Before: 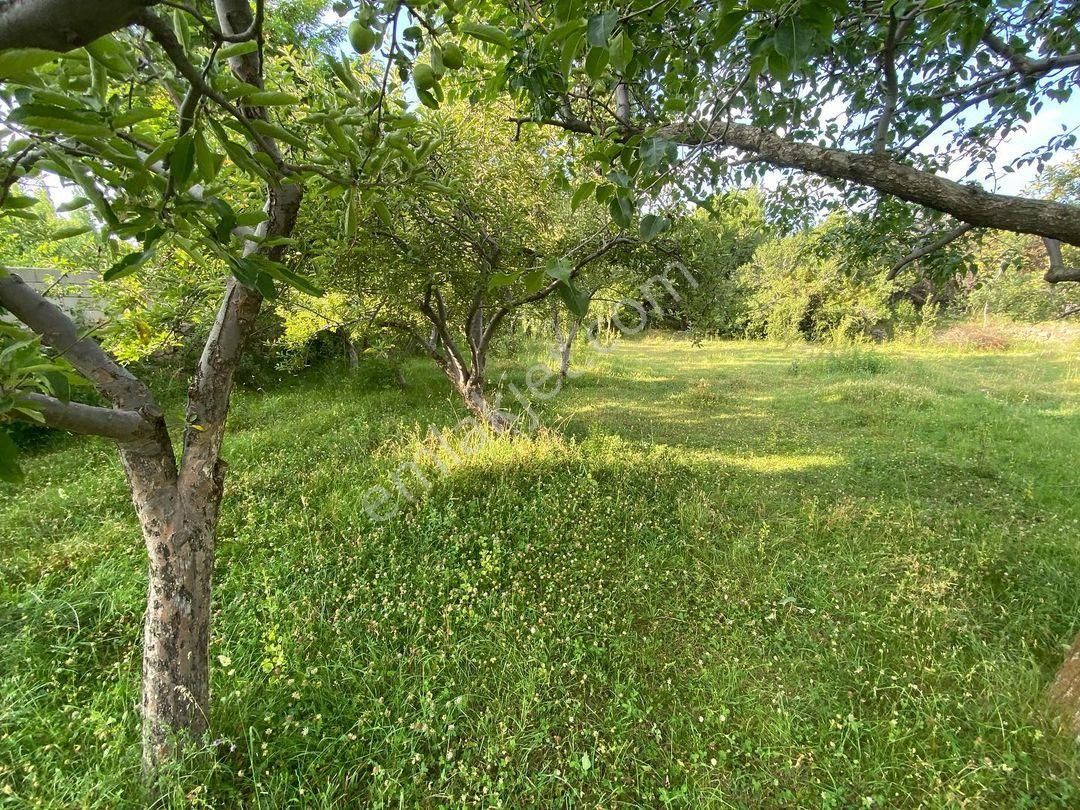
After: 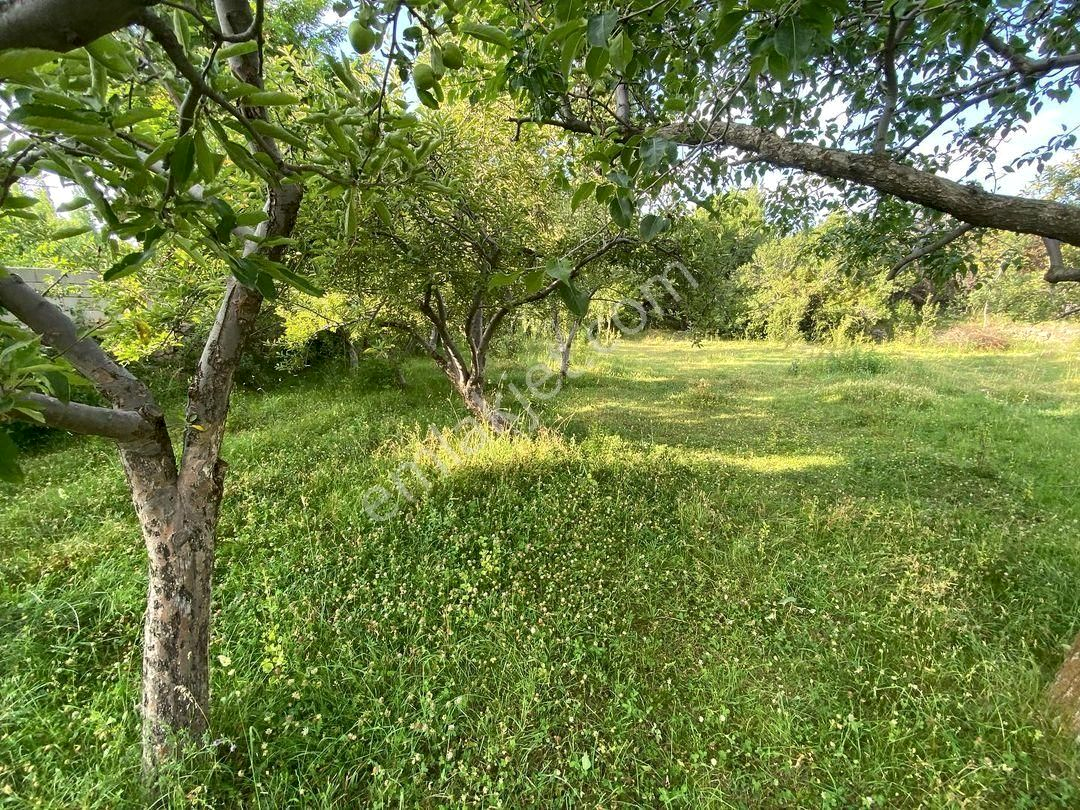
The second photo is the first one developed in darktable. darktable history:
local contrast: mode bilateral grid, contrast 20, coarseness 50, detail 132%, midtone range 0.2
